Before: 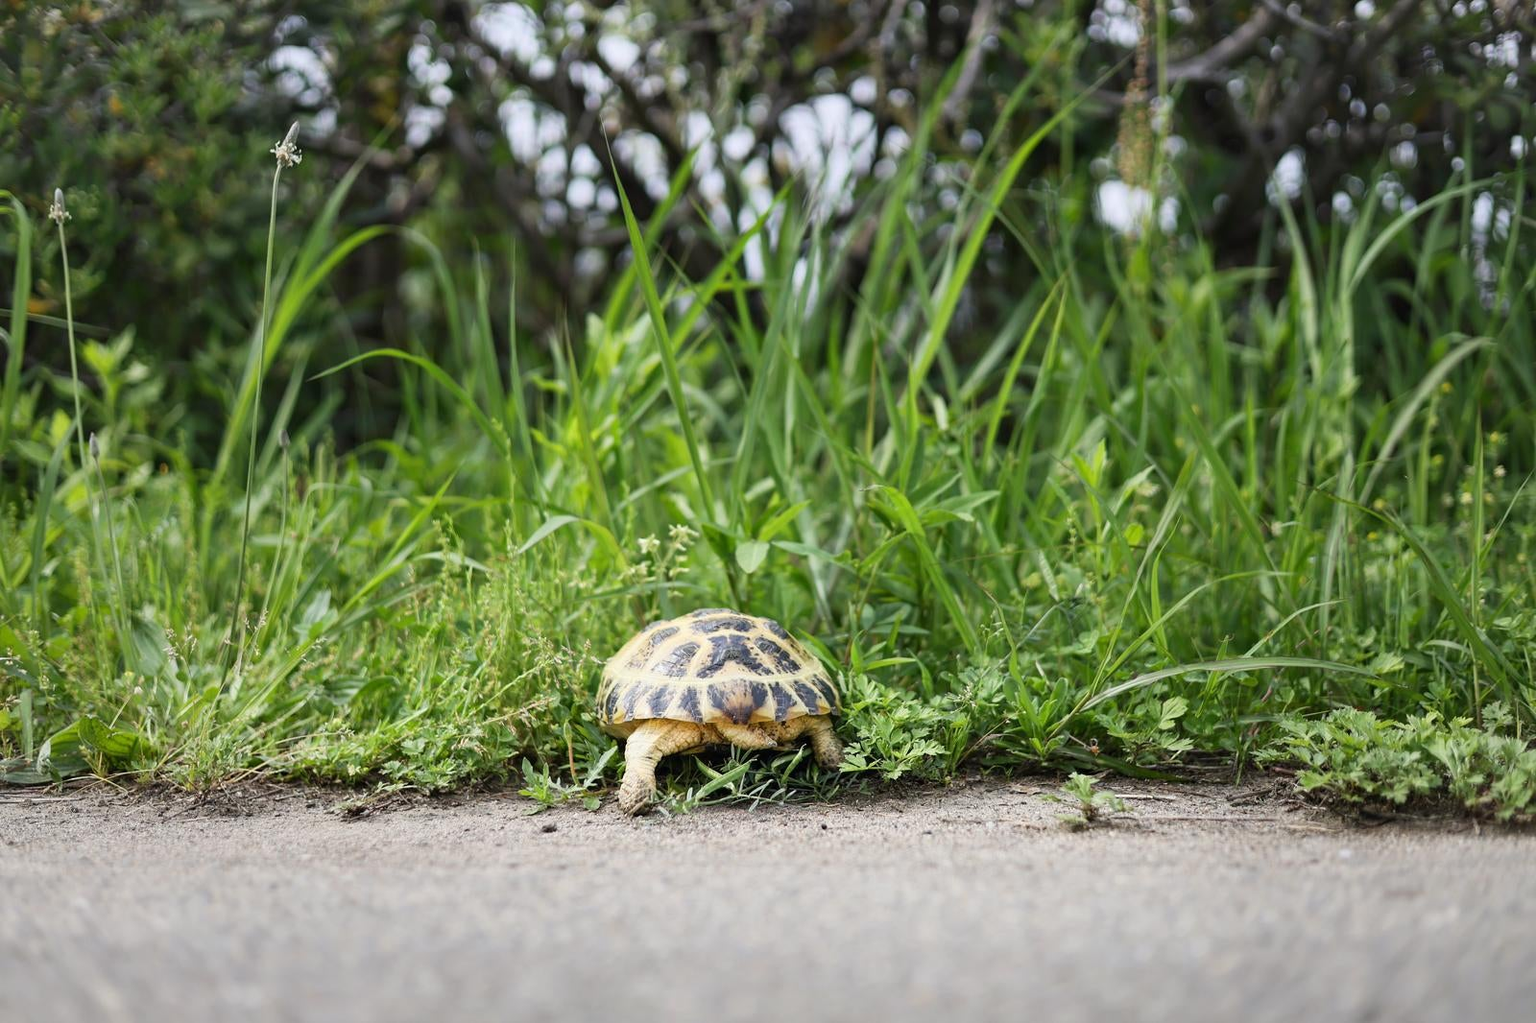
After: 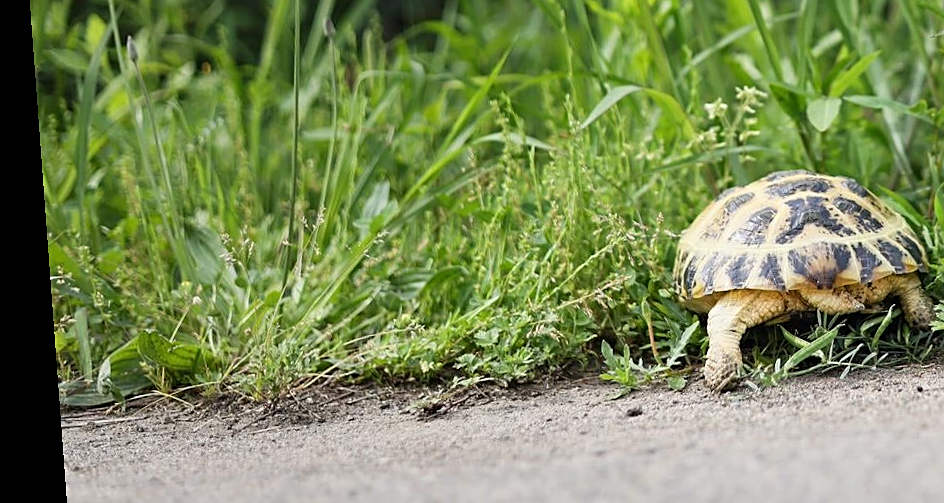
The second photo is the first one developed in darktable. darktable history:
sharpen: on, module defaults
crop: top 44.483%, right 43.593%, bottom 12.892%
rotate and perspective: rotation -4.25°, automatic cropping off
